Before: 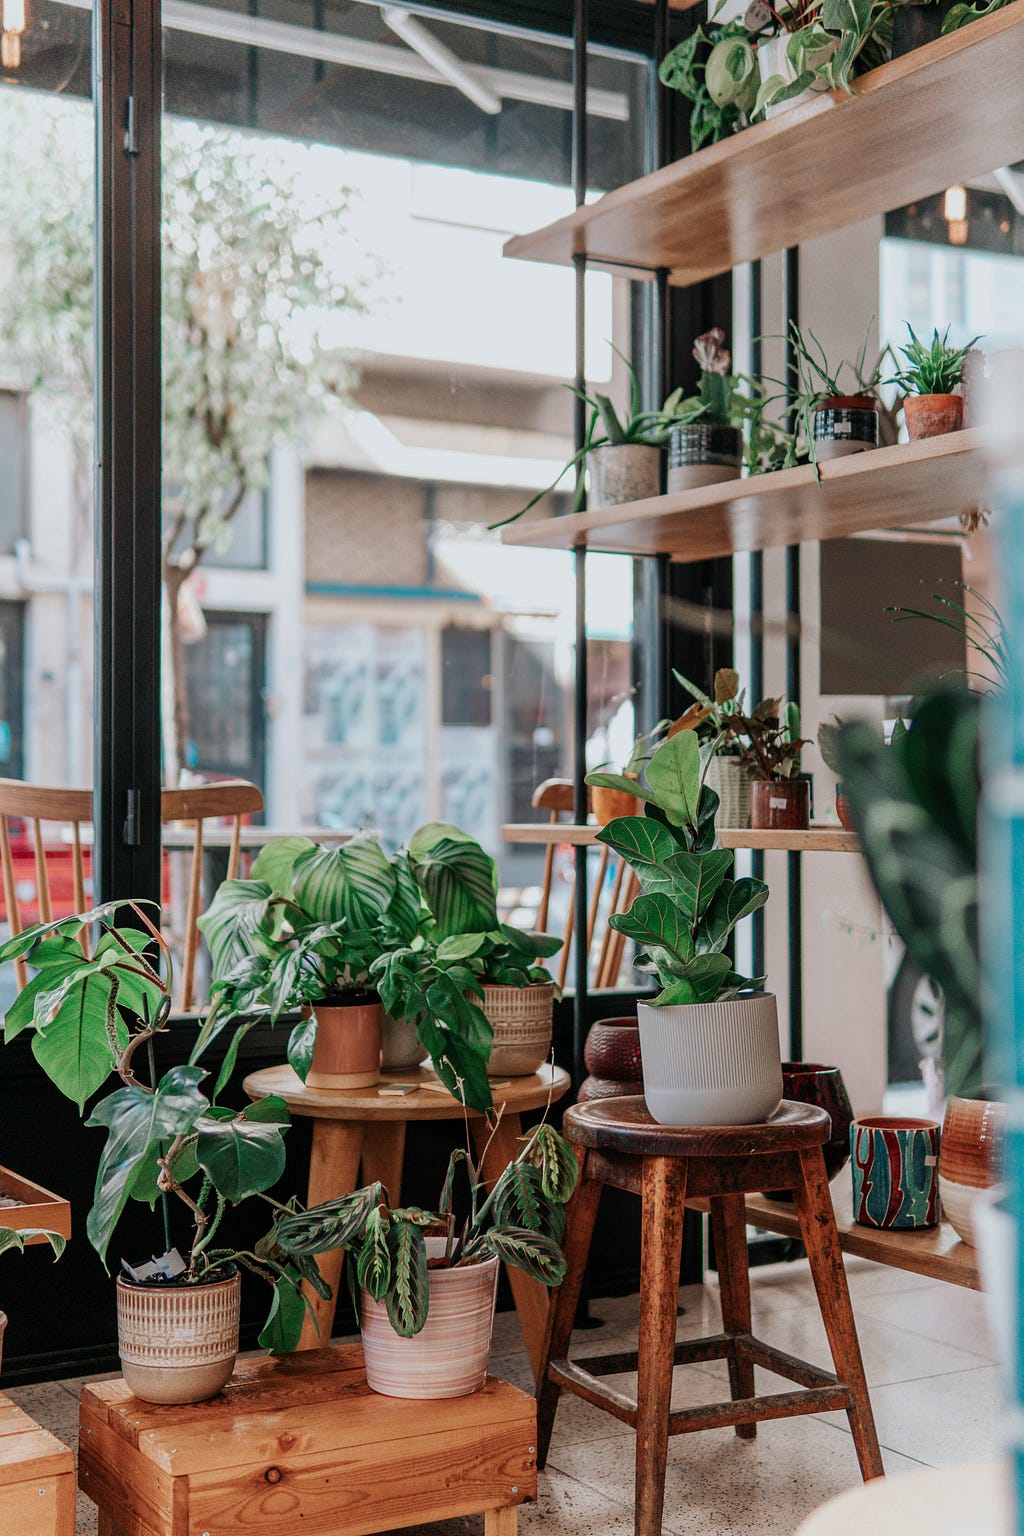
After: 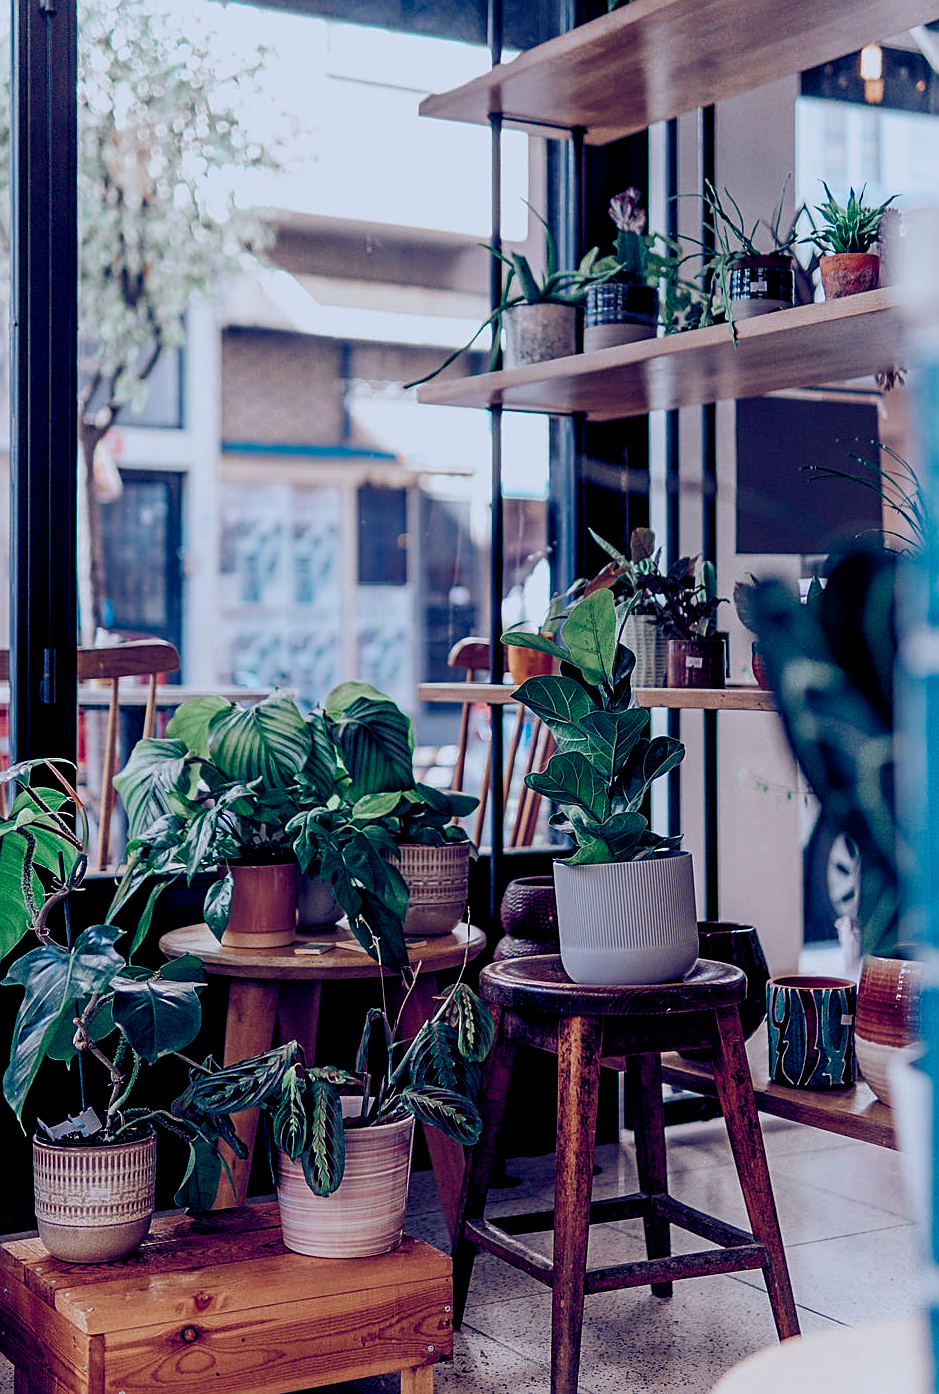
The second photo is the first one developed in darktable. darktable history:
contrast brightness saturation: contrast 0.15, brightness 0.05
color balance rgb: shadows lift › luminance -41.13%, shadows lift › chroma 14.13%, shadows lift › hue 260°, power › luminance -3.76%, power › chroma 0.56%, power › hue 40.37°, highlights gain › luminance 16.81%, highlights gain › chroma 2.94%, highlights gain › hue 260°, global offset › luminance -0.29%, global offset › chroma 0.31%, global offset › hue 260°, perceptual saturation grading › global saturation 20%, perceptual saturation grading › highlights -13.92%, perceptual saturation grading › shadows 50%
crop and rotate: left 8.262%, top 9.226%
exposure: exposure -0.492 EV, compensate highlight preservation false
sharpen: on, module defaults
